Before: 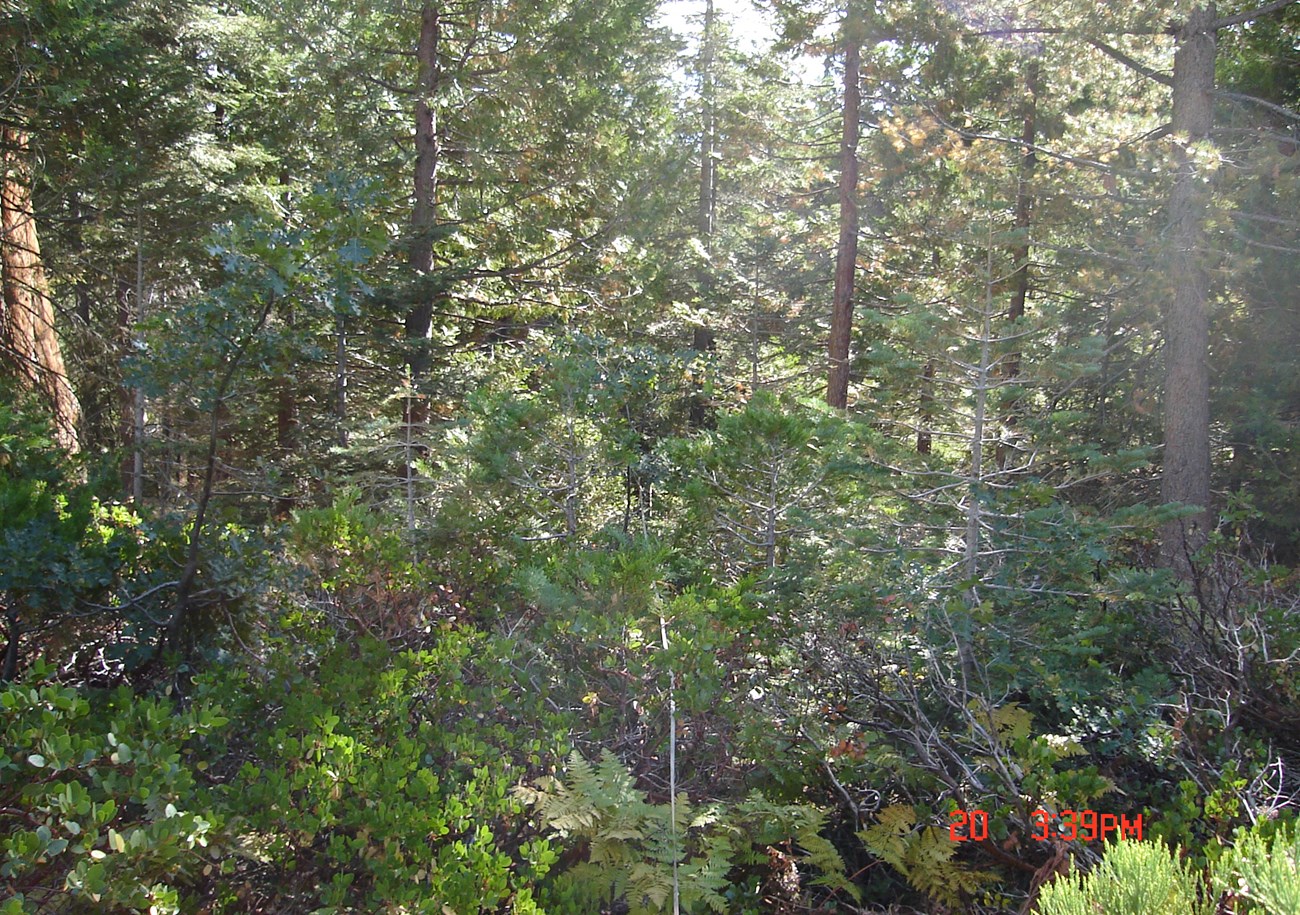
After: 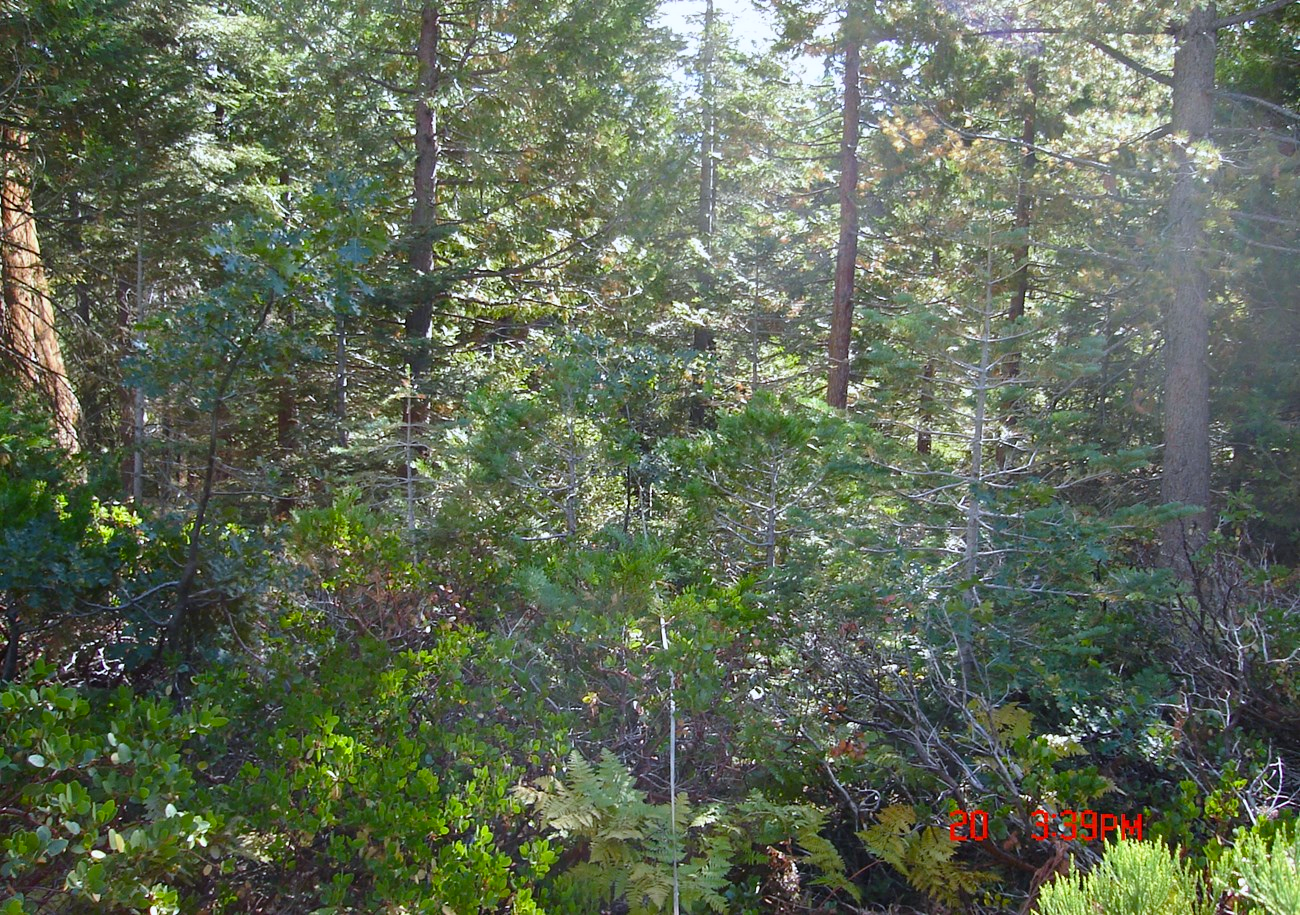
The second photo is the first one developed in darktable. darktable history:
color balance rgb: linear chroma grading › shadows -8%, linear chroma grading › global chroma 10%, perceptual saturation grading › global saturation 2%, perceptual saturation grading › highlights -2%, perceptual saturation grading › mid-tones 4%, perceptual saturation grading › shadows 8%, perceptual brilliance grading › global brilliance 2%, perceptual brilliance grading › highlights -4%, global vibrance 16%, saturation formula JzAzBz (2021)
white balance: red 0.967, blue 1.049
